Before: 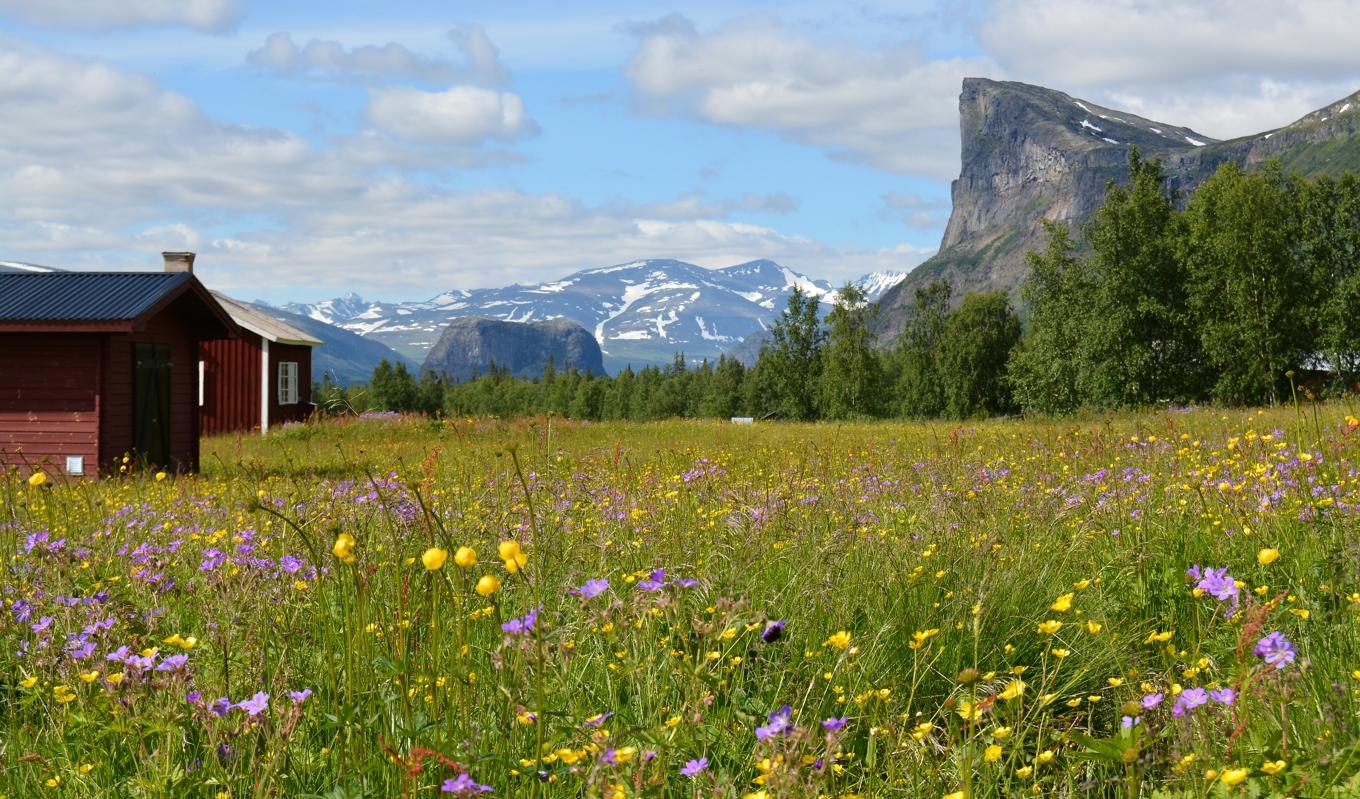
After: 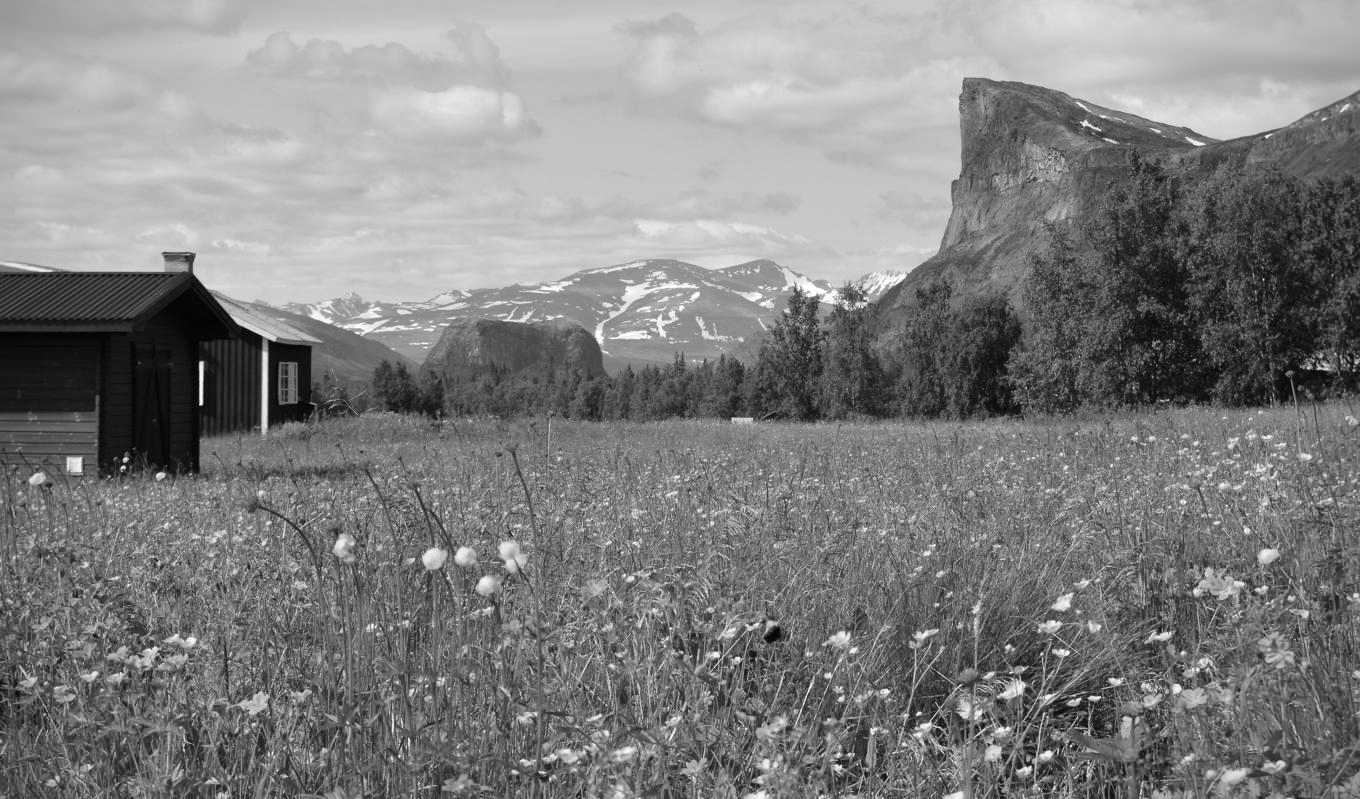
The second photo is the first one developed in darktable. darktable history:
vignetting: fall-off start 88.53%, fall-off radius 44.2%, saturation 0.376, width/height ratio 1.161
monochrome: on, module defaults
